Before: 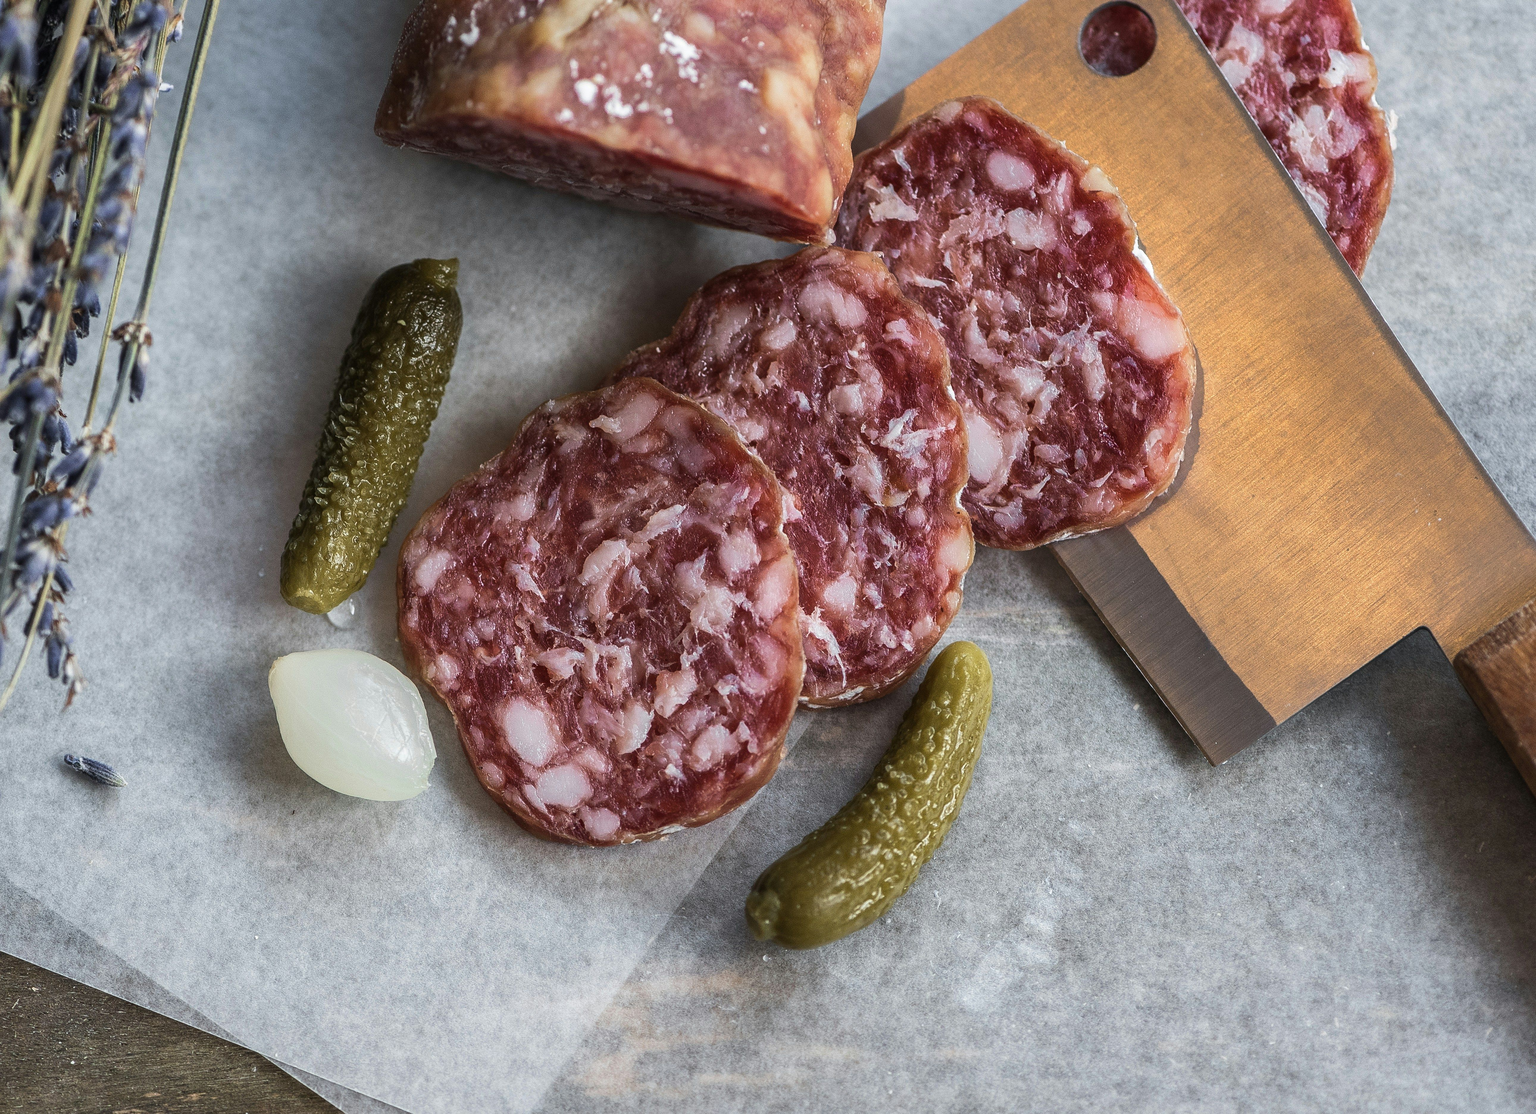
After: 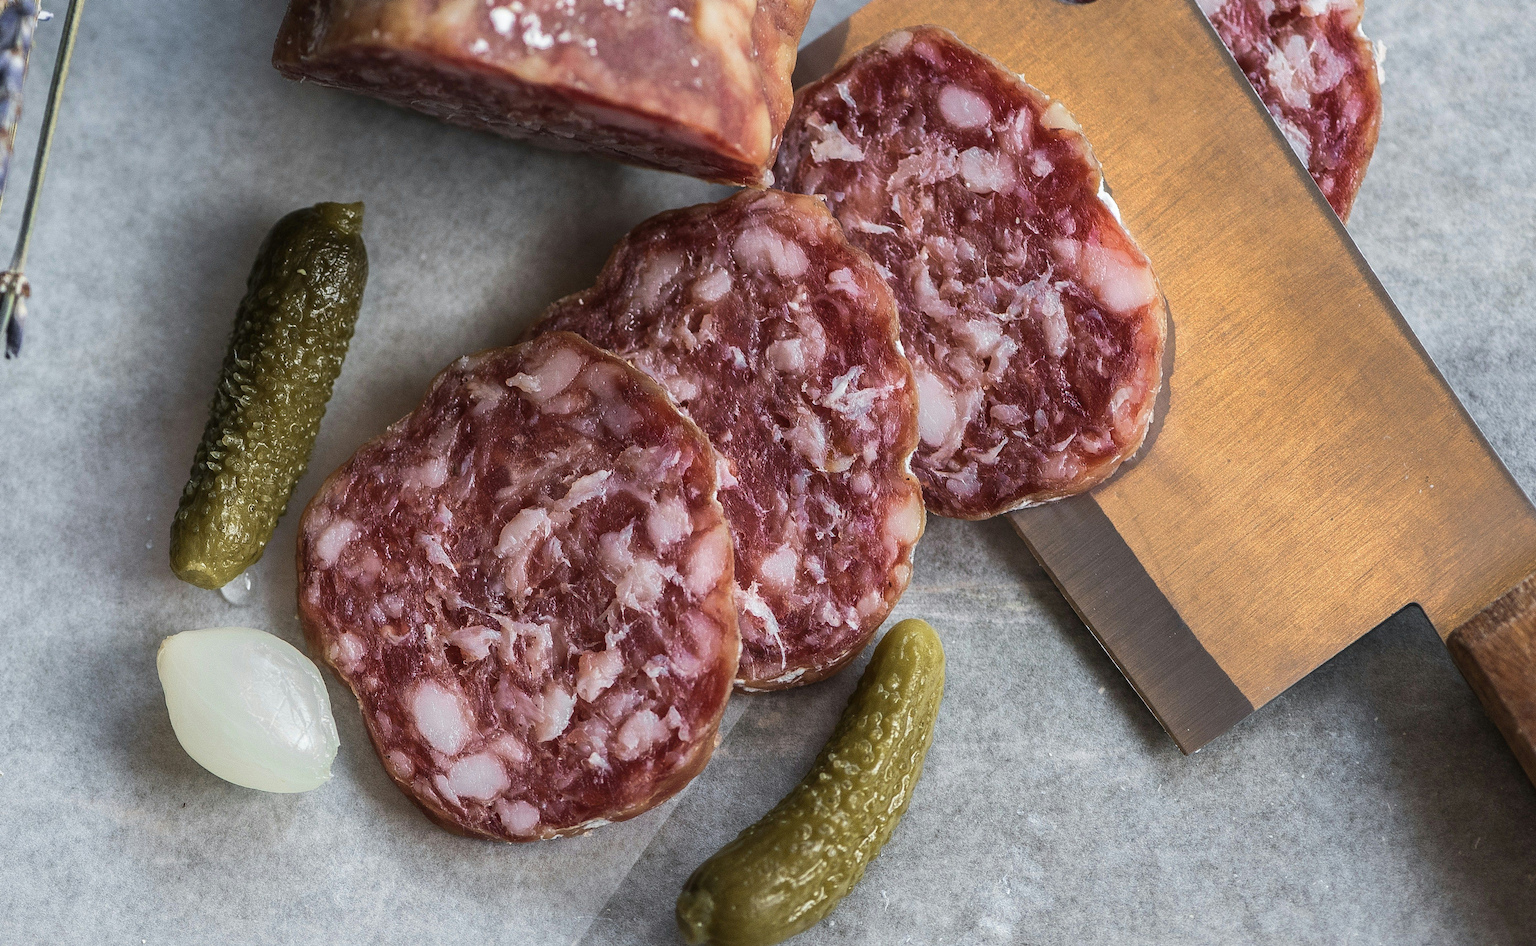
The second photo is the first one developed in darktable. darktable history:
crop: left 8.119%, top 6.594%, bottom 15.33%
